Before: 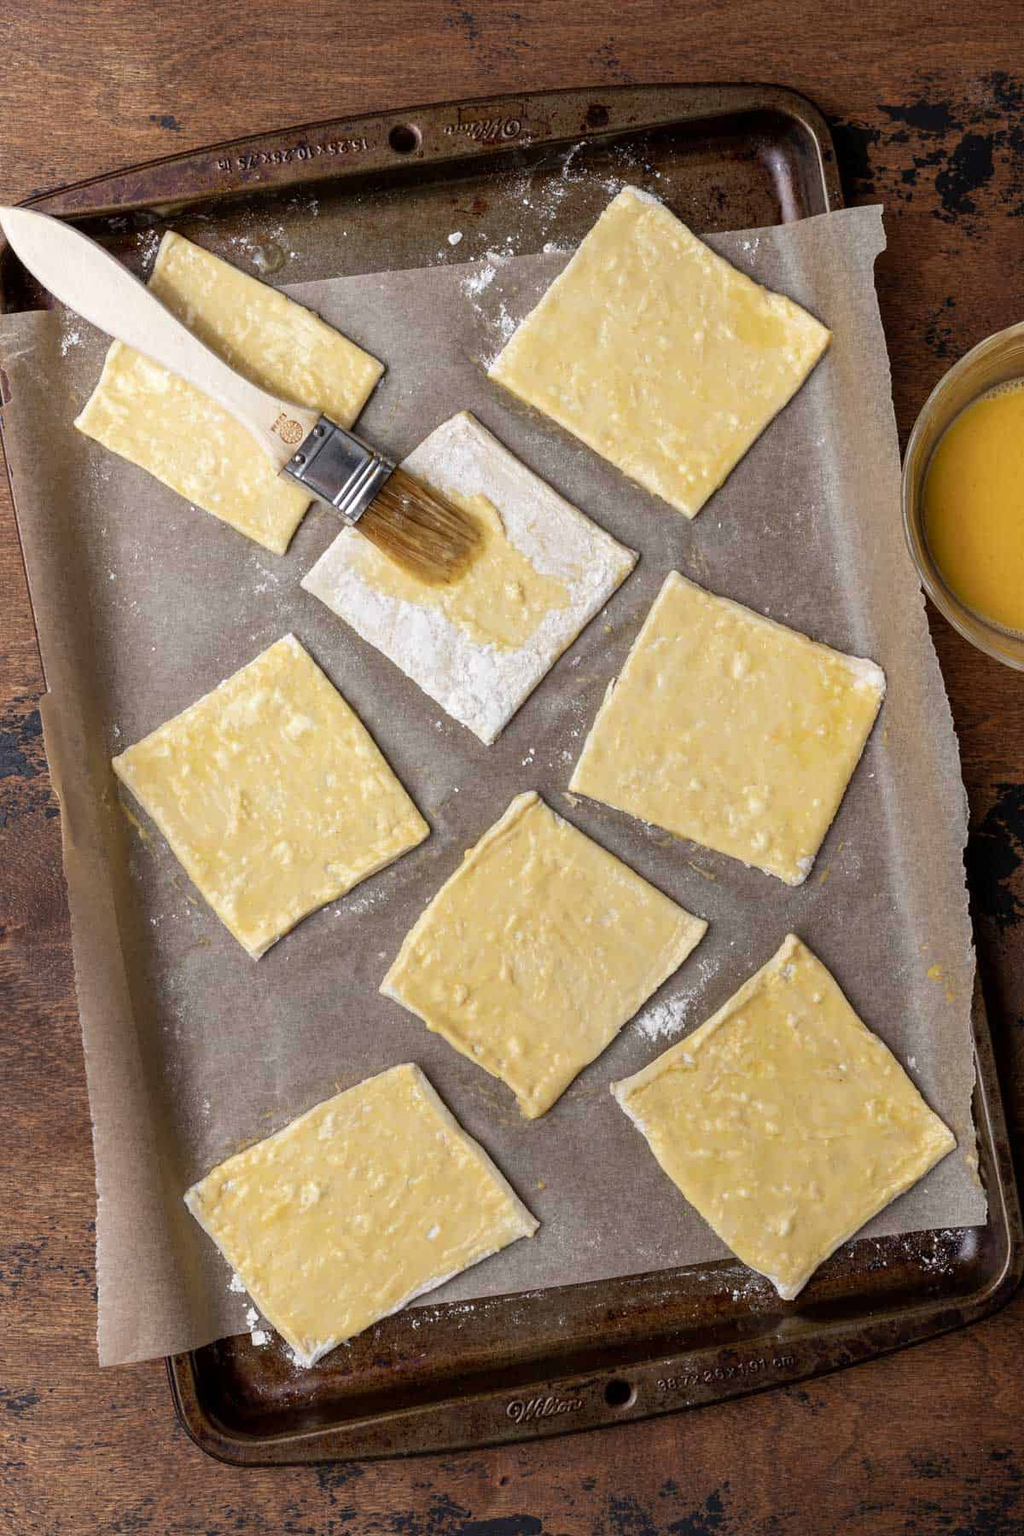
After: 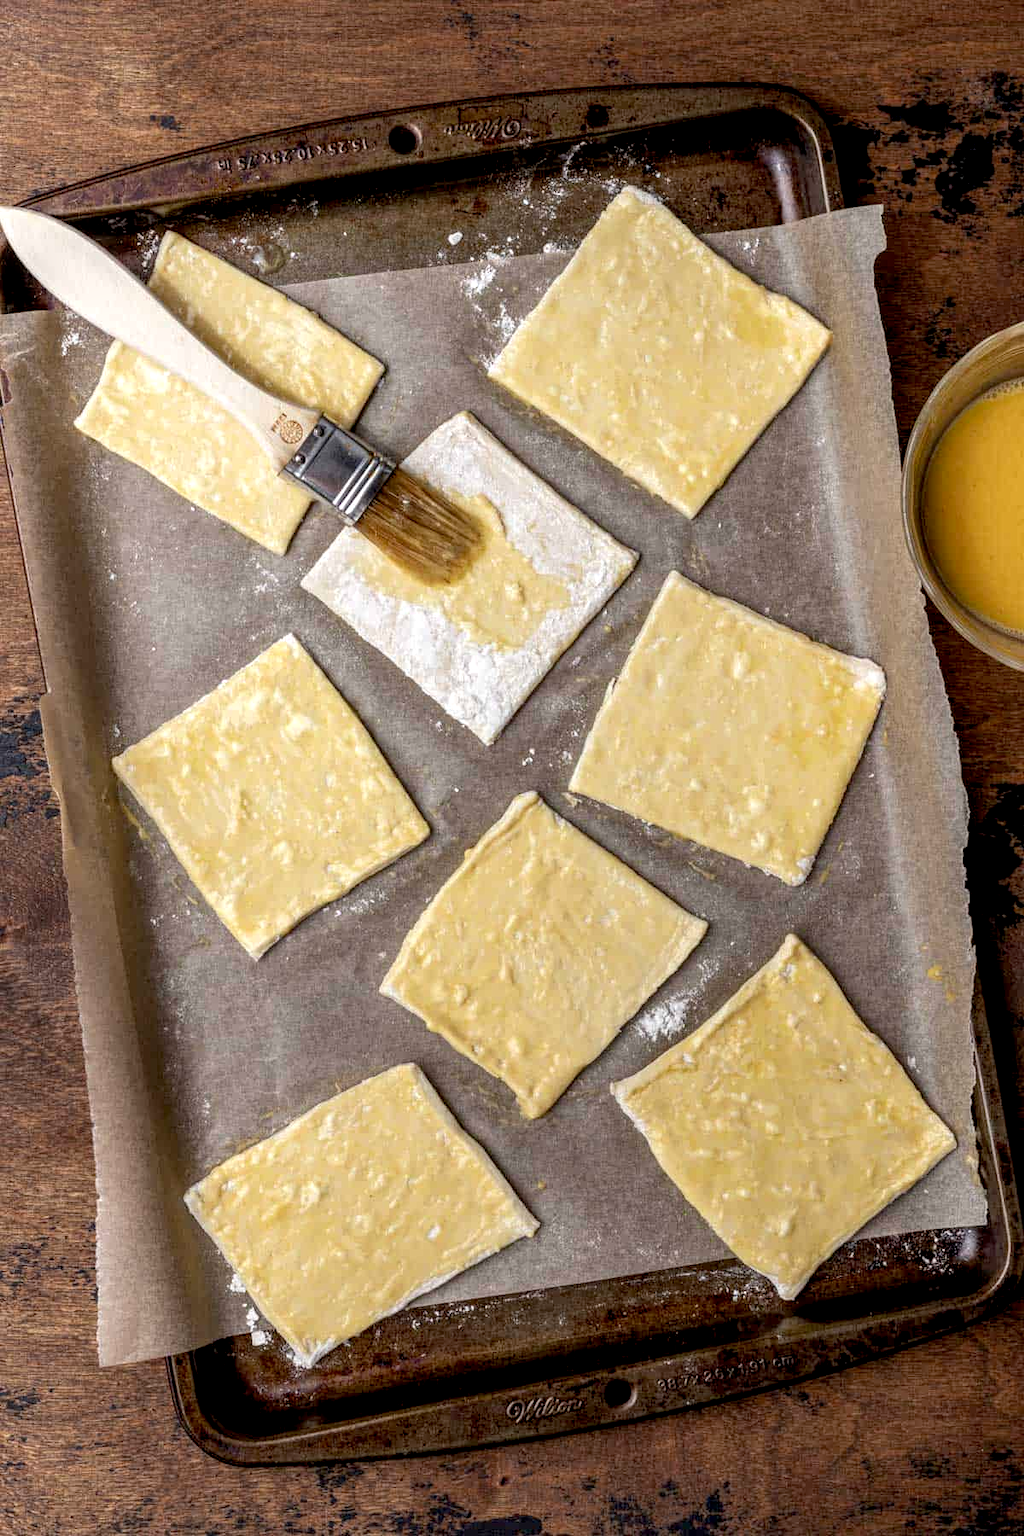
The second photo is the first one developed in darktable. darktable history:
exposure: black level correction 0.007, exposure 0.093 EV, compensate highlight preservation false
local contrast: detail 130%
